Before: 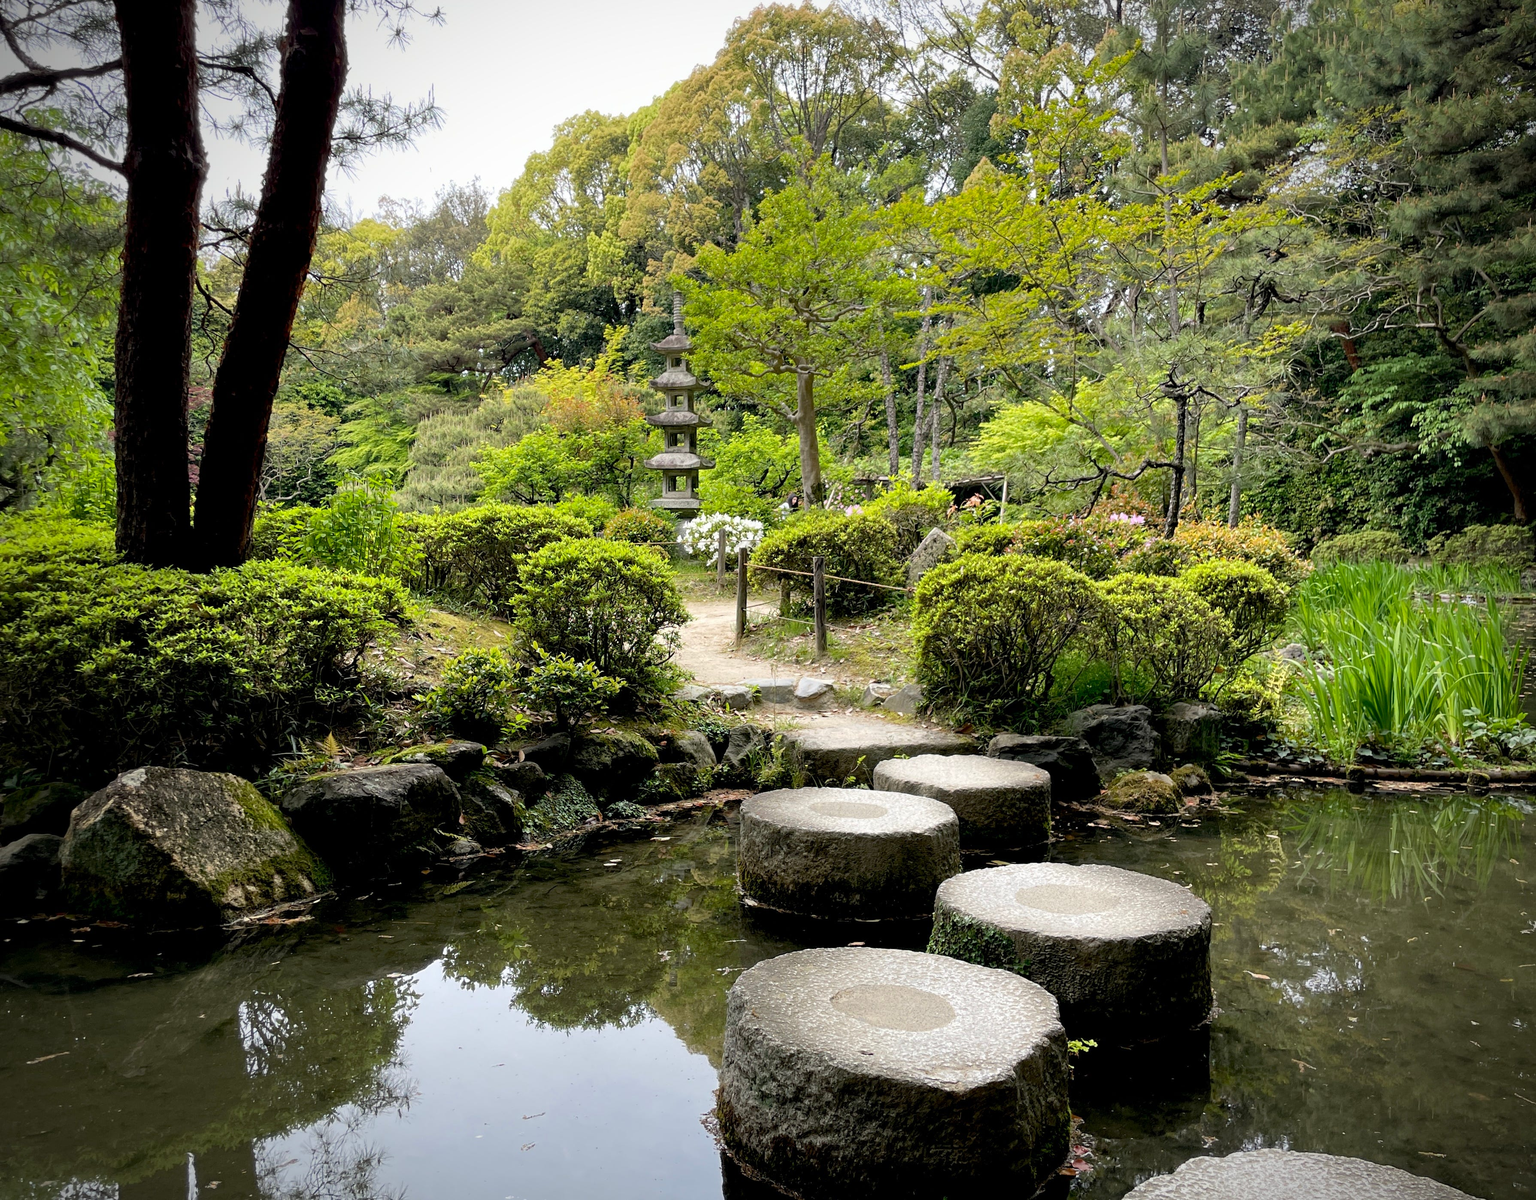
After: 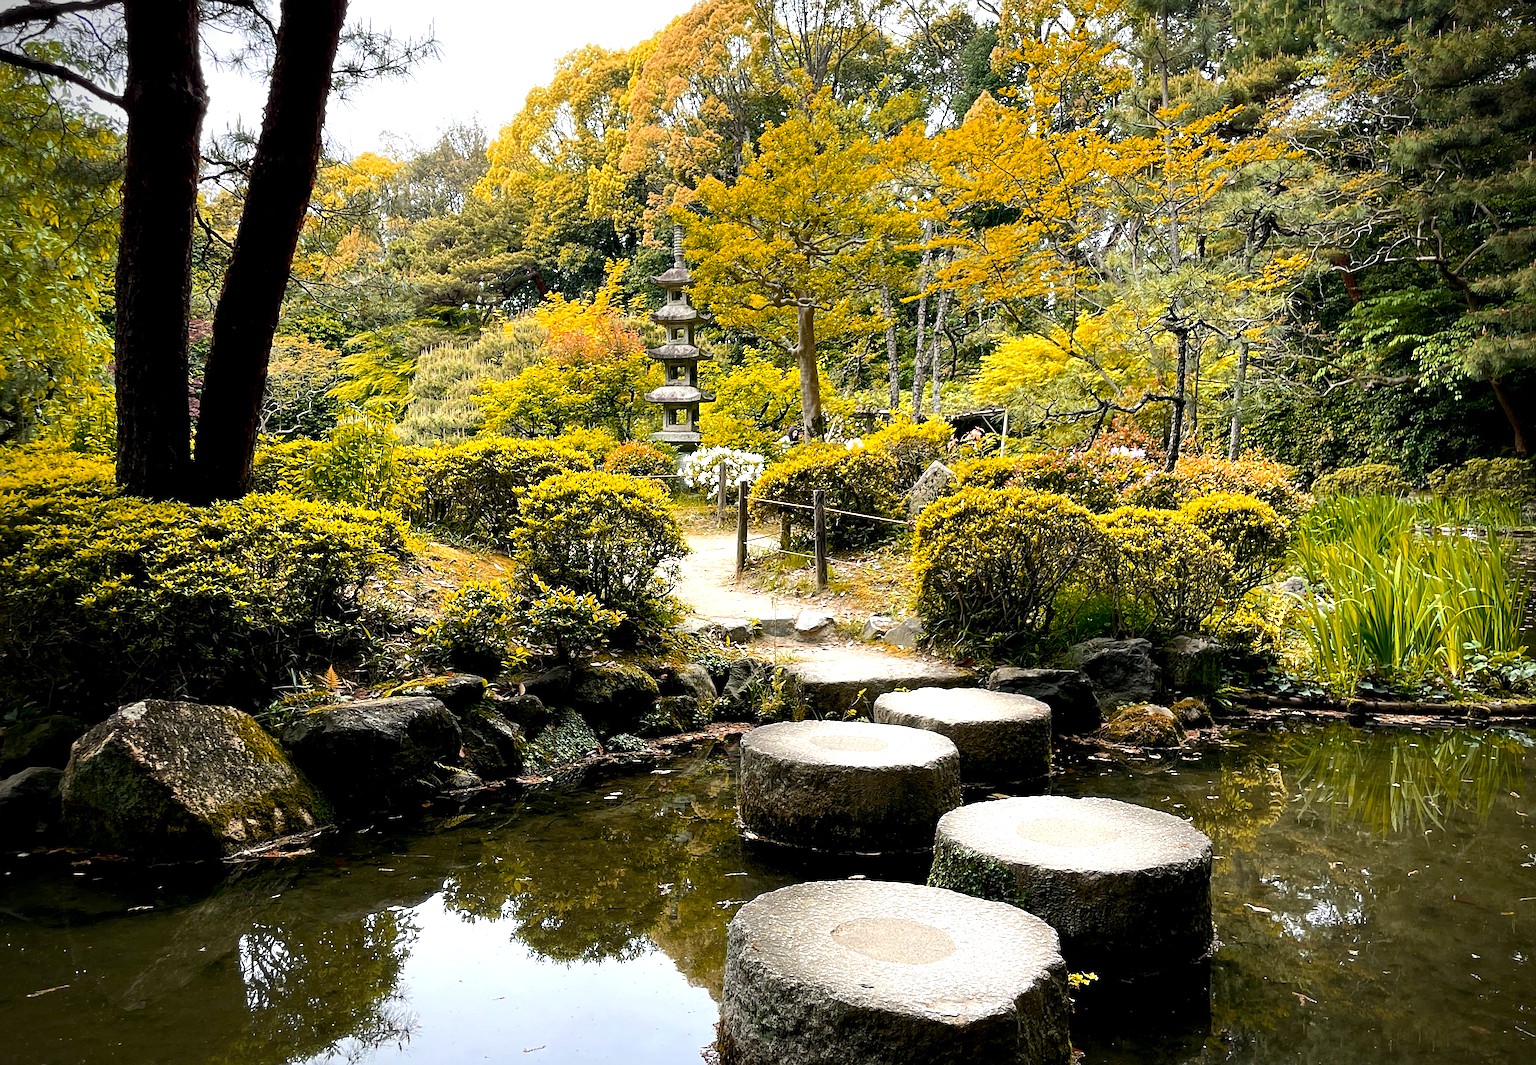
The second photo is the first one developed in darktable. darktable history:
crop and rotate: top 5.609%, bottom 5.609%
contrast brightness saturation: contrast 0.07
tone equalizer: -8 EV -0.417 EV, -7 EV -0.389 EV, -6 EV -0.333 EV, -5 EV -0.222 EV, -3 EV 0.222 EV, -2 EV 0.333 EV, -1 EV 0.389 EV, +0 EV 0.417 EV, edges refinement/feathering 500, mask exposure compensation -1.57 EV, preserve details no
sharpen: on, module defaults
color balance rgb: linear chroma grading › shadows 16%, perceptual saturation grading › global saturation 8%, perceptual saturation grading › shadows 4%, perceptual brilliance grading › global brilliance 2%, perceptual brilliance grading › highlights 8%, perceptual brilliance grading › shadows -4%, global vibrance 16%, saturation formula JzAzBz (2021)
color zones: curves: ch1 [(0, 0.469) (0.072, 0.457) (0.243, 0.494) (0.429, 0.5) (0.571, 0.5) (0.714, 0.5) (0.857, 0.5) (1, 0.469)]; ch2 [(0, 0.499) (0.143, 0.467) (0.242, 0.436) (0.429, 0.493) (0.571, 0.5) (0.714, 0.5) (0.857, 0.5) (1, 0.499)]
